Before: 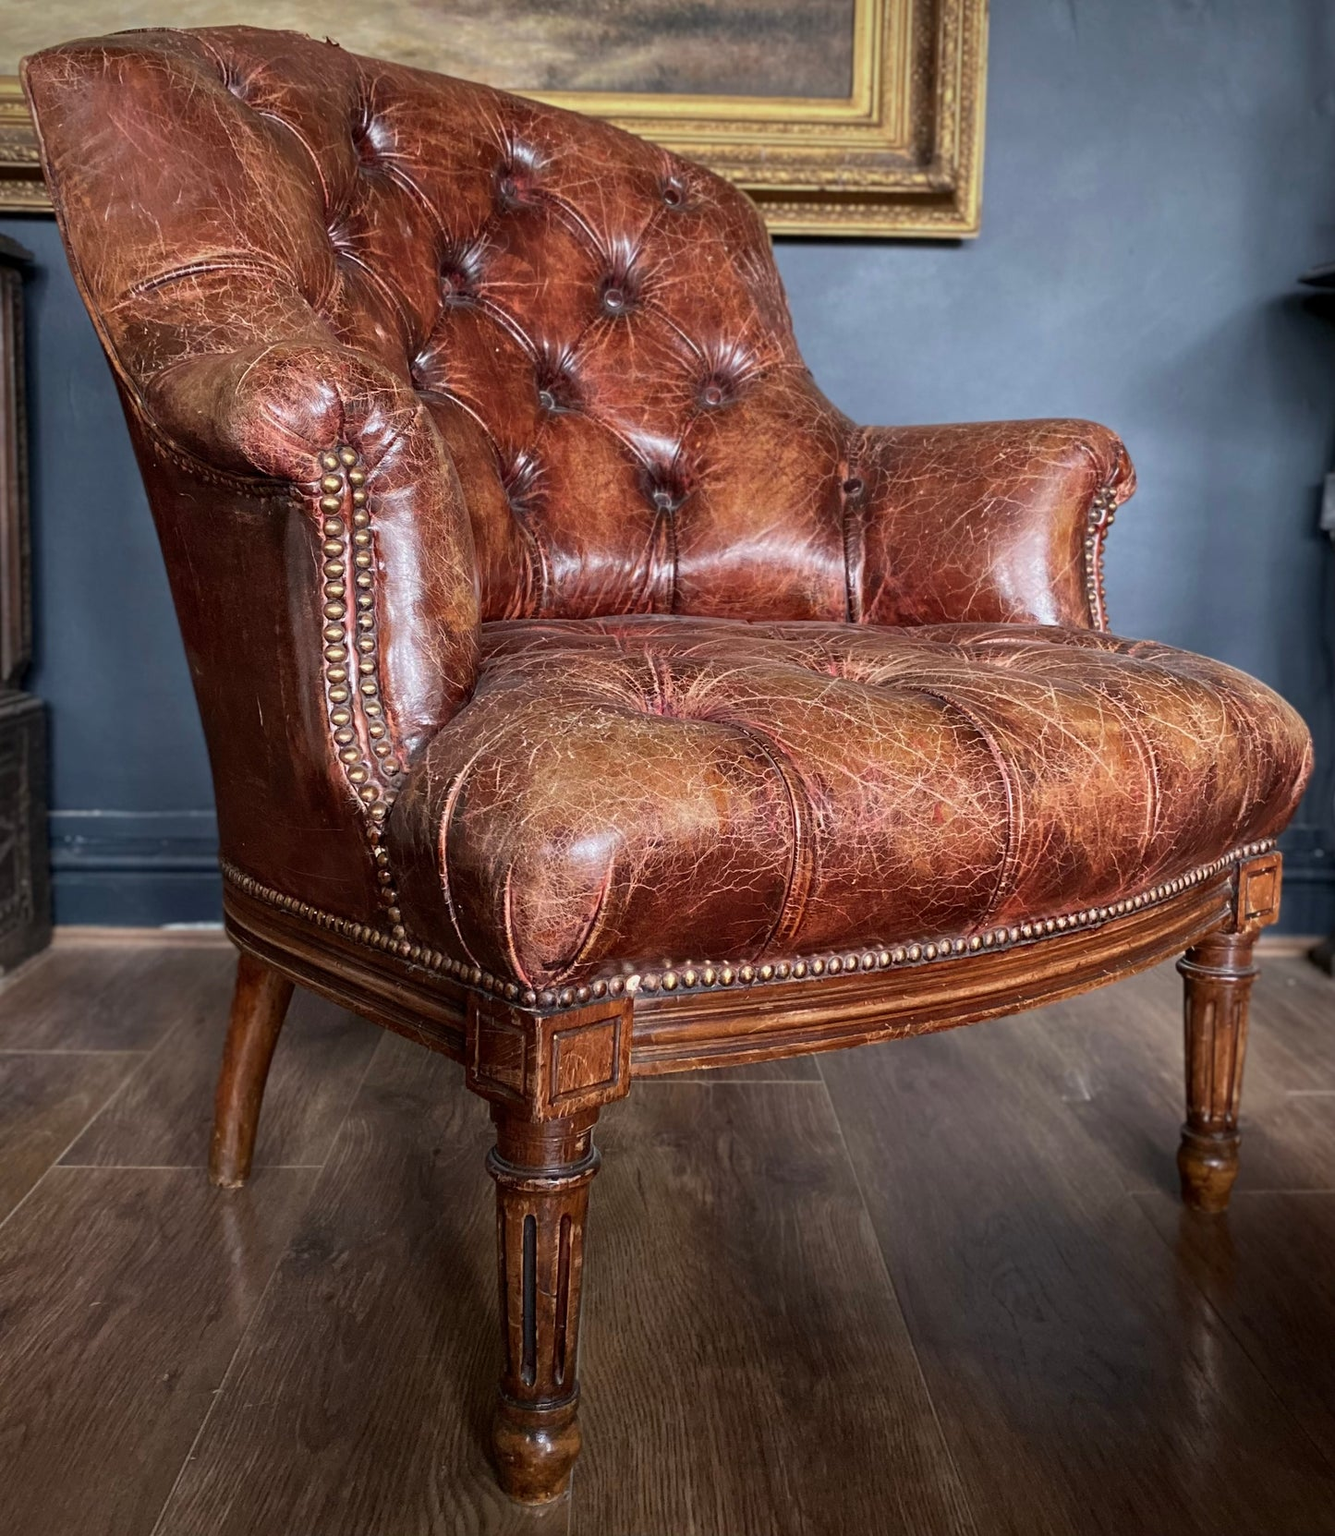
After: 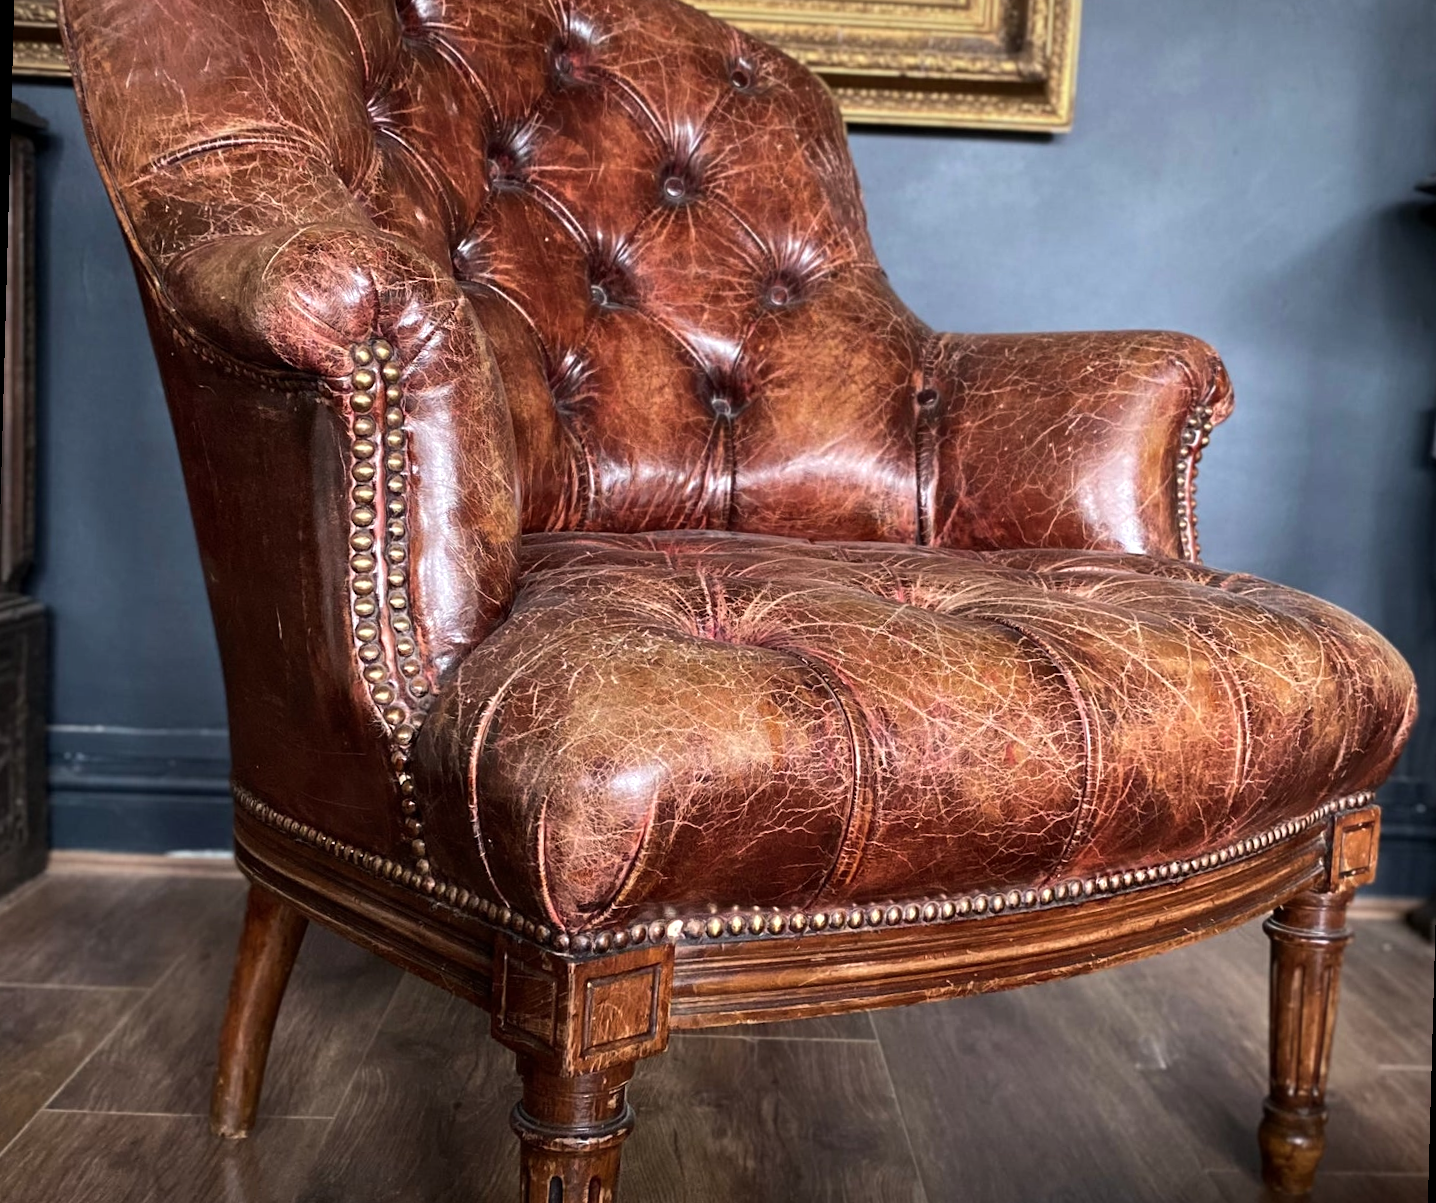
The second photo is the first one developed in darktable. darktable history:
tone equalizer: -8 EV -0.417 EV, -7 EV -0.389 EV, -6 EV -0.333 EV, -5 EV -0.222 EV, -3 EV 0.222 EV, -2 EV 0.333 EV, -1 EV 0.389 EV, +0 EV 0.417 EV, edges refinement/feathering 500, mask exposure compensation -1.57 EV, preserve details no
crop: top 5.667%, bottom 17.637%
rotate and perspective: rotation 1.57°, crop left 0.018, crop right 0.982, crop top 0.039, crop bottom 0.961
